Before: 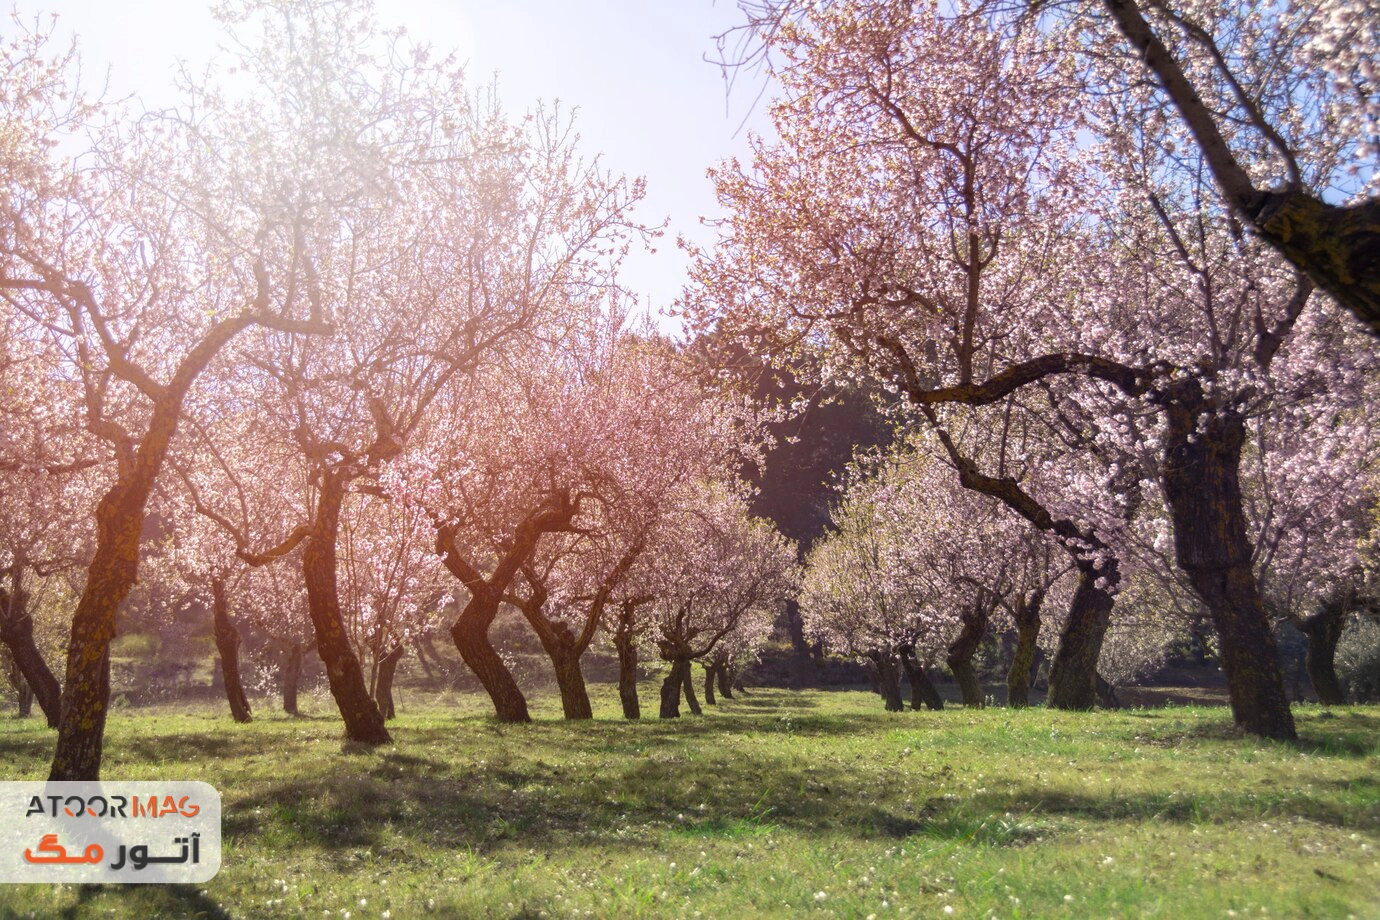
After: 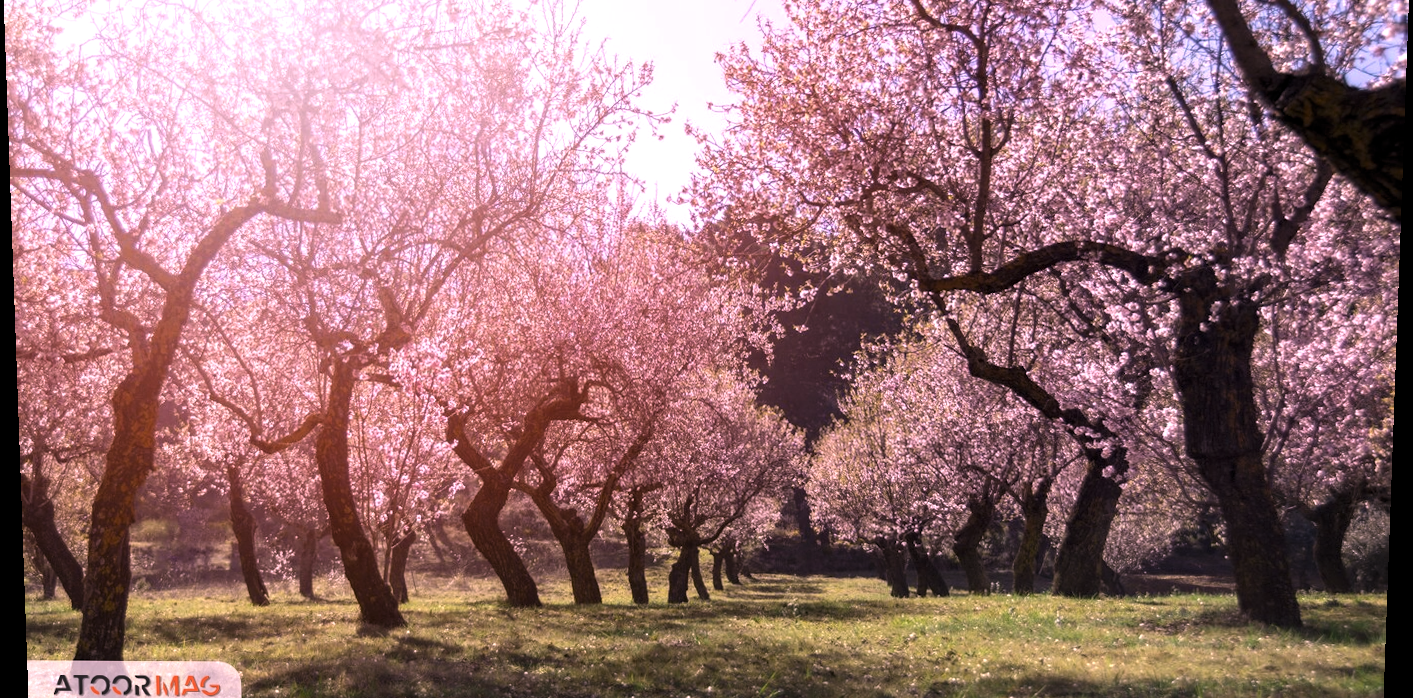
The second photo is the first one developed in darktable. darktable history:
white balance: red 1.188, blue 1.11
crop: top 13.819%, bottom 11.169%
rotate and perspective: lens shift (vertical) 0.048, lens shift (horizontal) -0.024, automatic cropping off
levels: levels [0.029, 0.545, 0.971]
